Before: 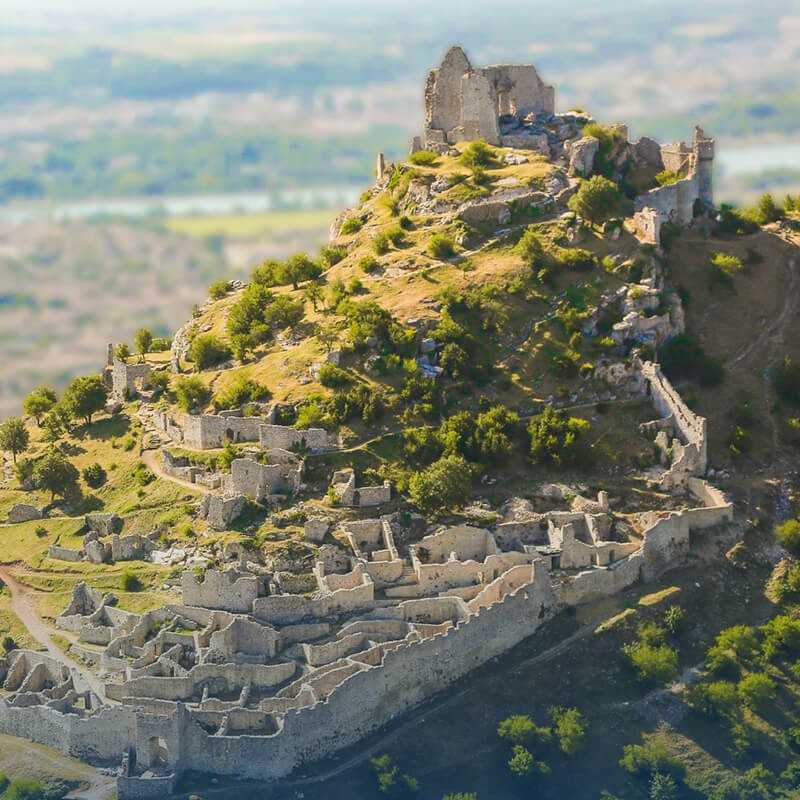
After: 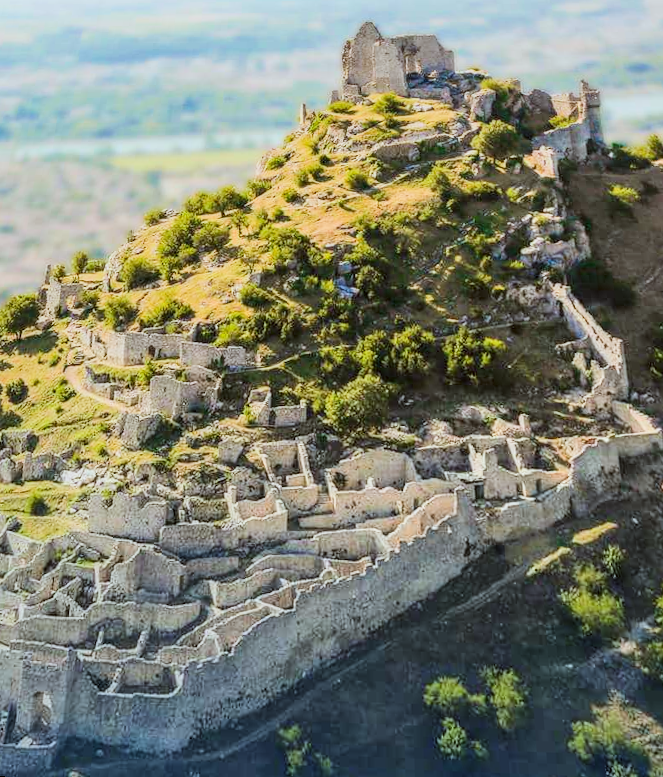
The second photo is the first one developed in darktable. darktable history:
local contrast: detail 130%
contrast brightness saturation: contrast 0.2, brightness 0.16, saturation 0.22
rotate and perspective: rotation 0.72°, lens shift (vertical) -0.352, lens shift (horizontal) -0.051, crop left 0.152, crop right 0.859, crop top 0.019, crop bottom 0.964
color correction: highlights a* -3.28, highlights b* -6.24, shadows a* 3.1, shadows b* 5.19
filmic rgb: black relative exposure -6.98 EV, white relative exposure 5.63 EV, hardness 2.86
